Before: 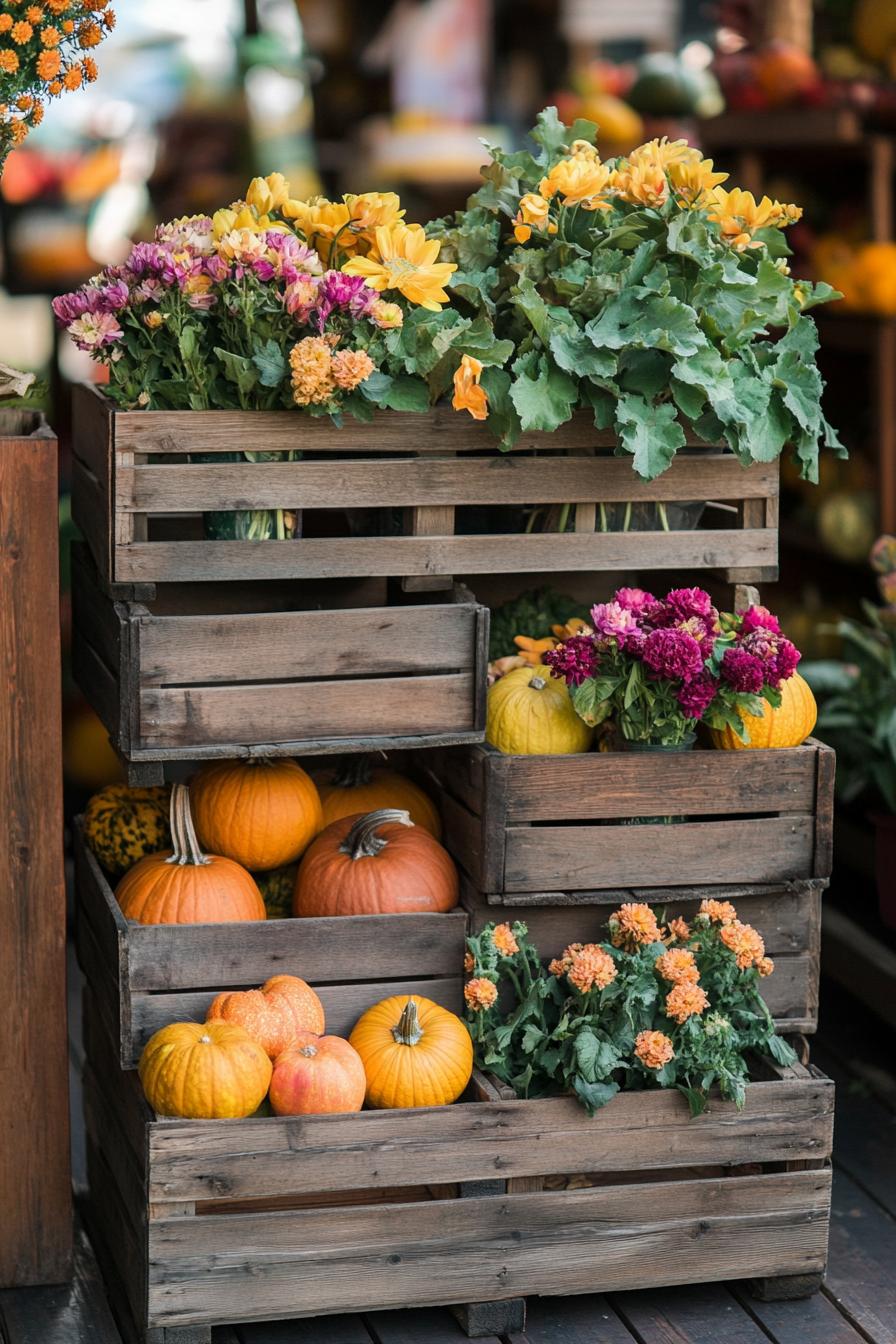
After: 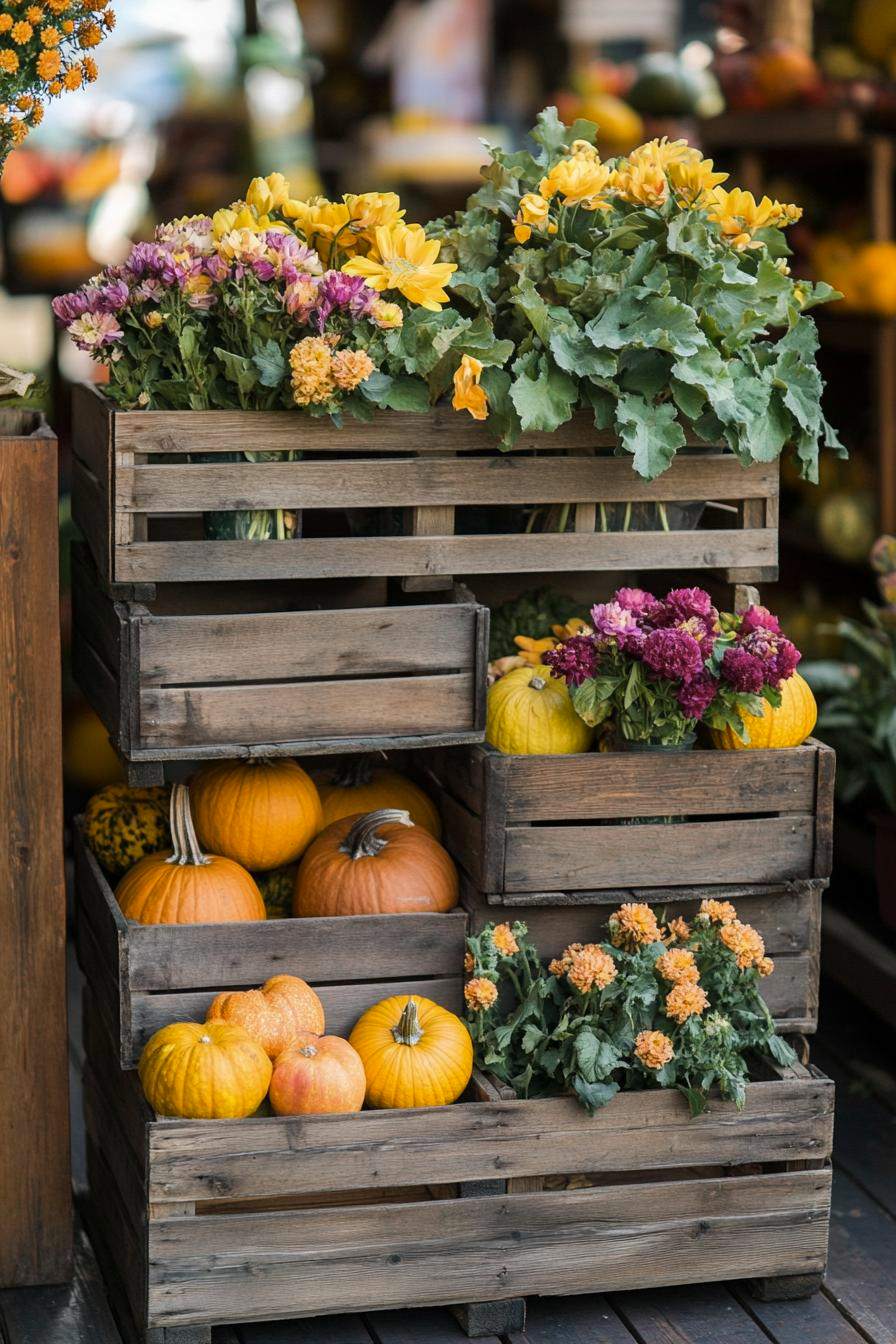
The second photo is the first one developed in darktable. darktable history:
color contrast: green-magenta contrast 0.8, blue-yellow contrast 1.1, unbound 0
exposure: compensate highlight preservation false
